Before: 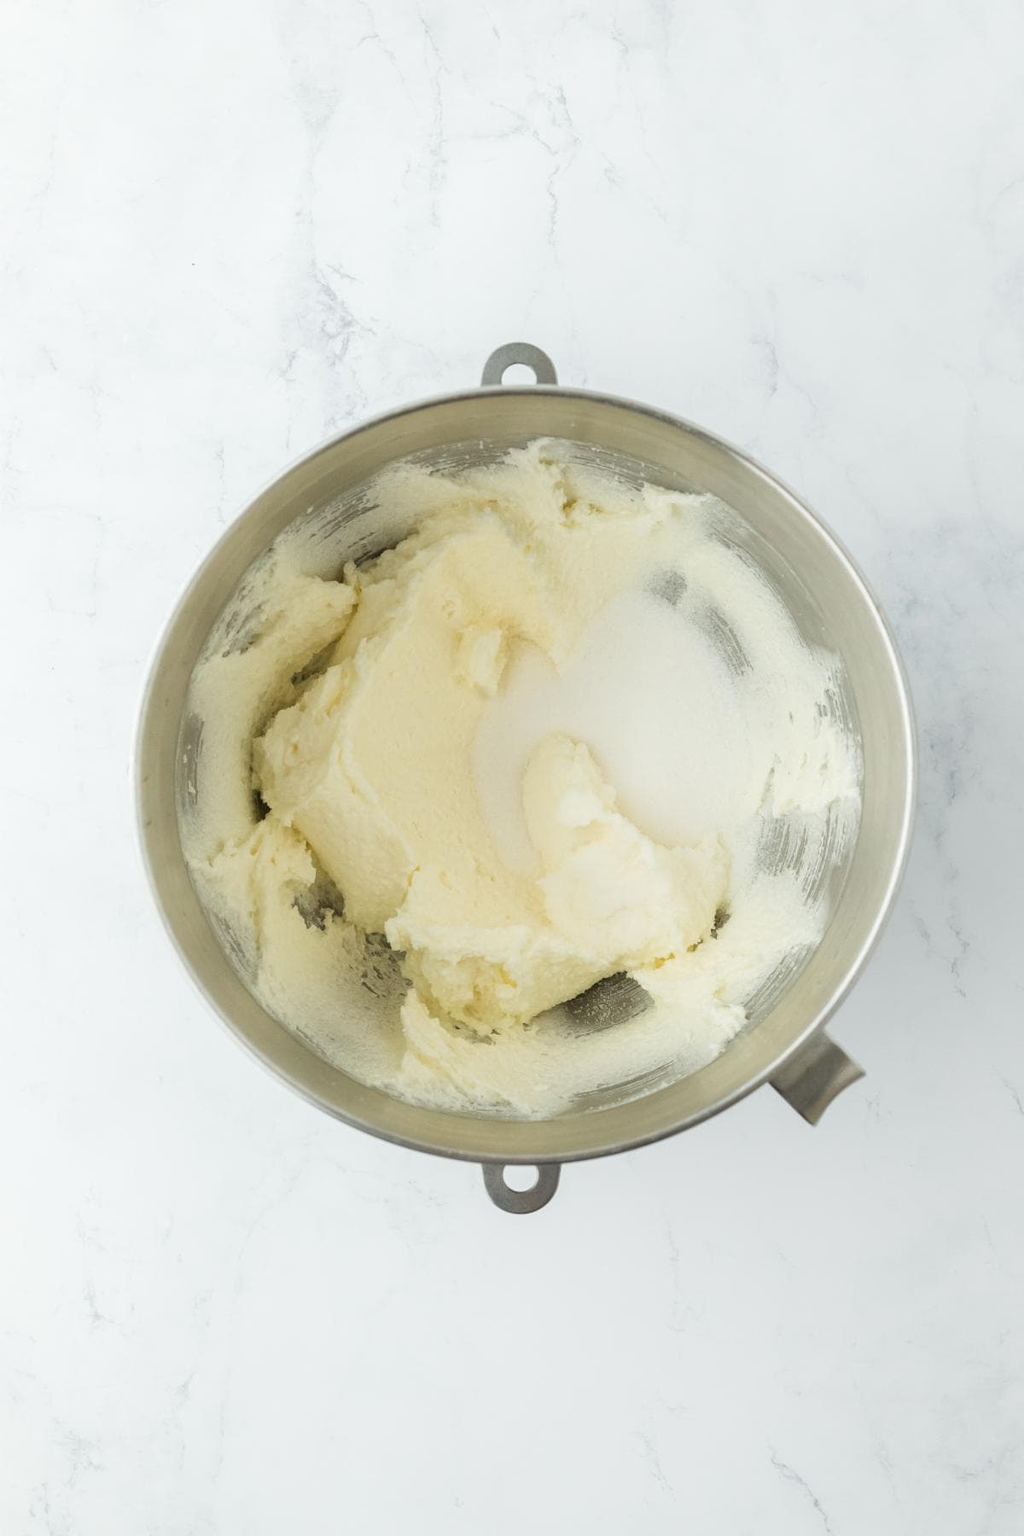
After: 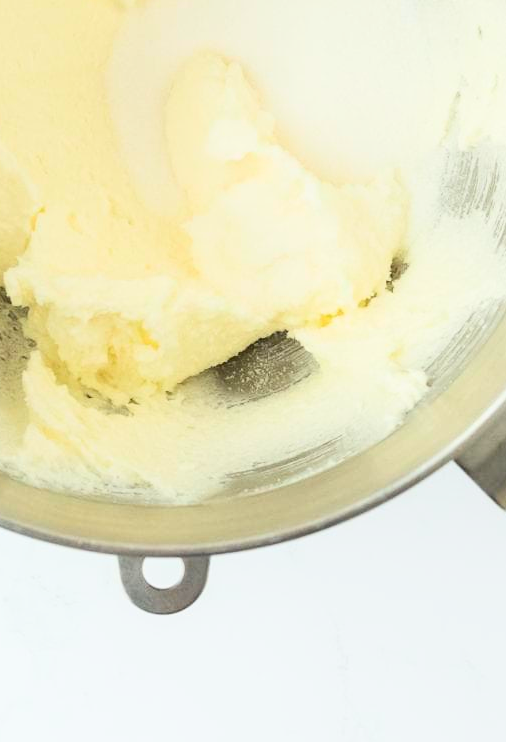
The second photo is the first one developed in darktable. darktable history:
contrast brightness saturation: contrast 0.242, brightness 0.248, saturation 0.381
crop: left 37.3%, top 44.939%, right 20.493%, bottom 13.793%
